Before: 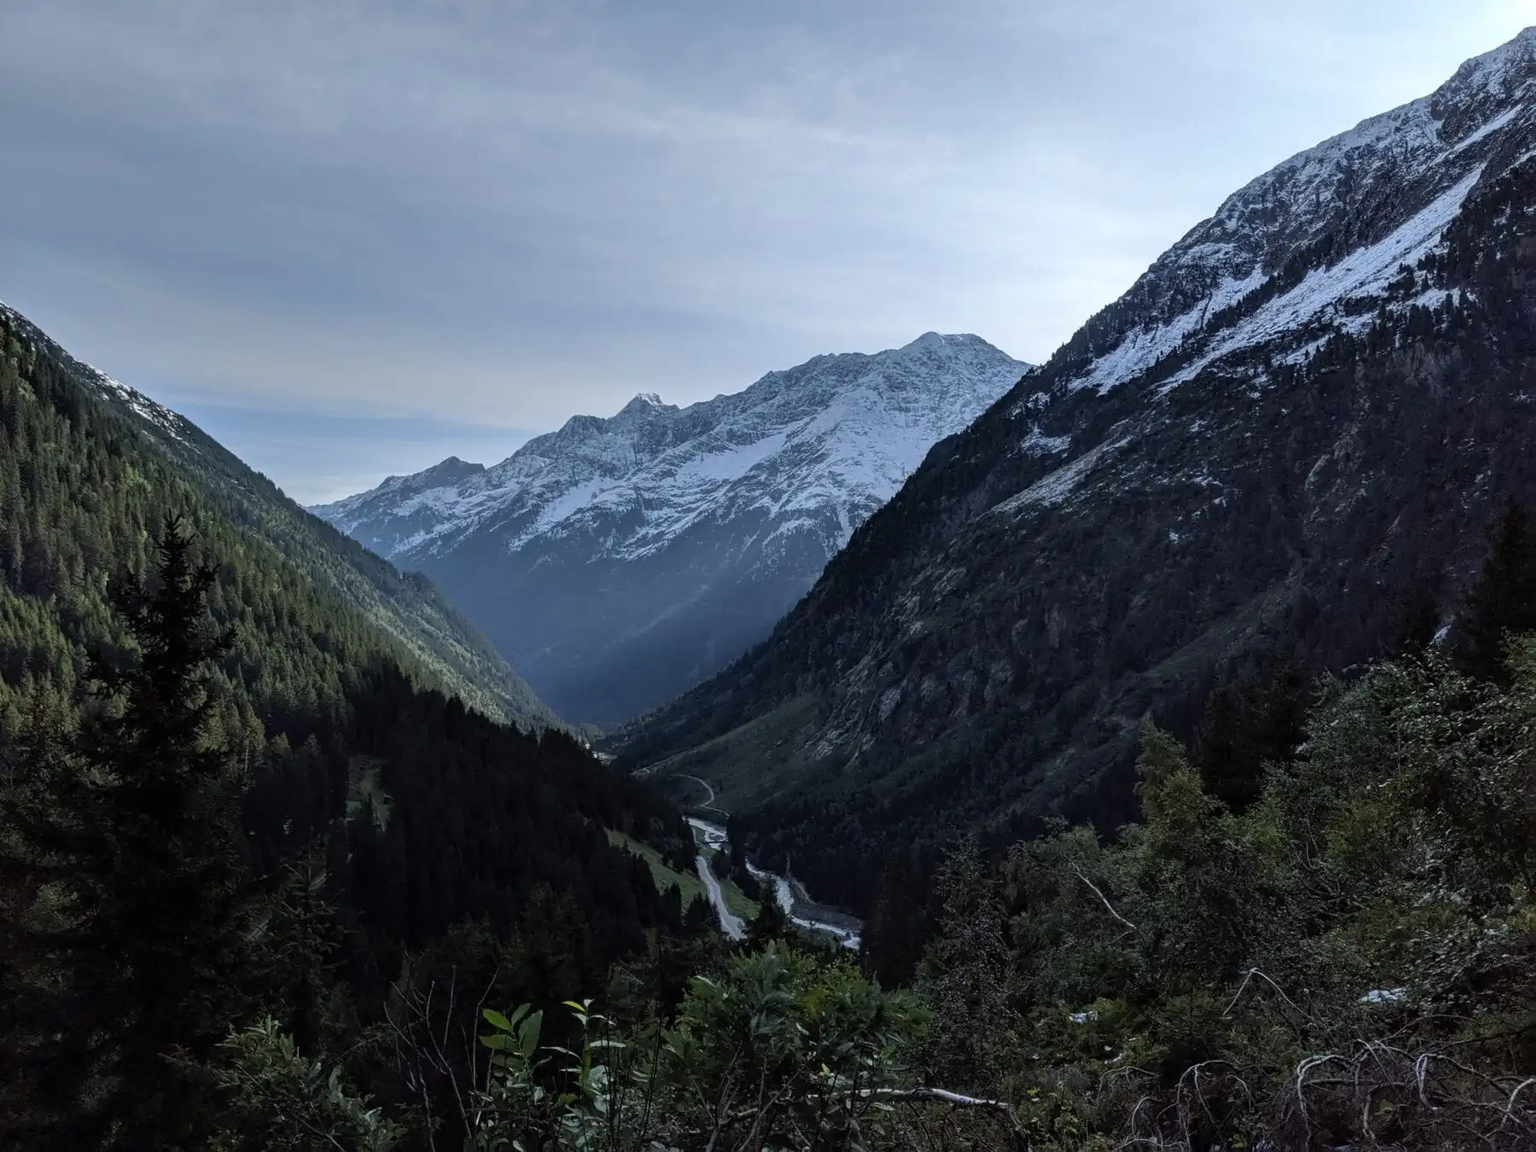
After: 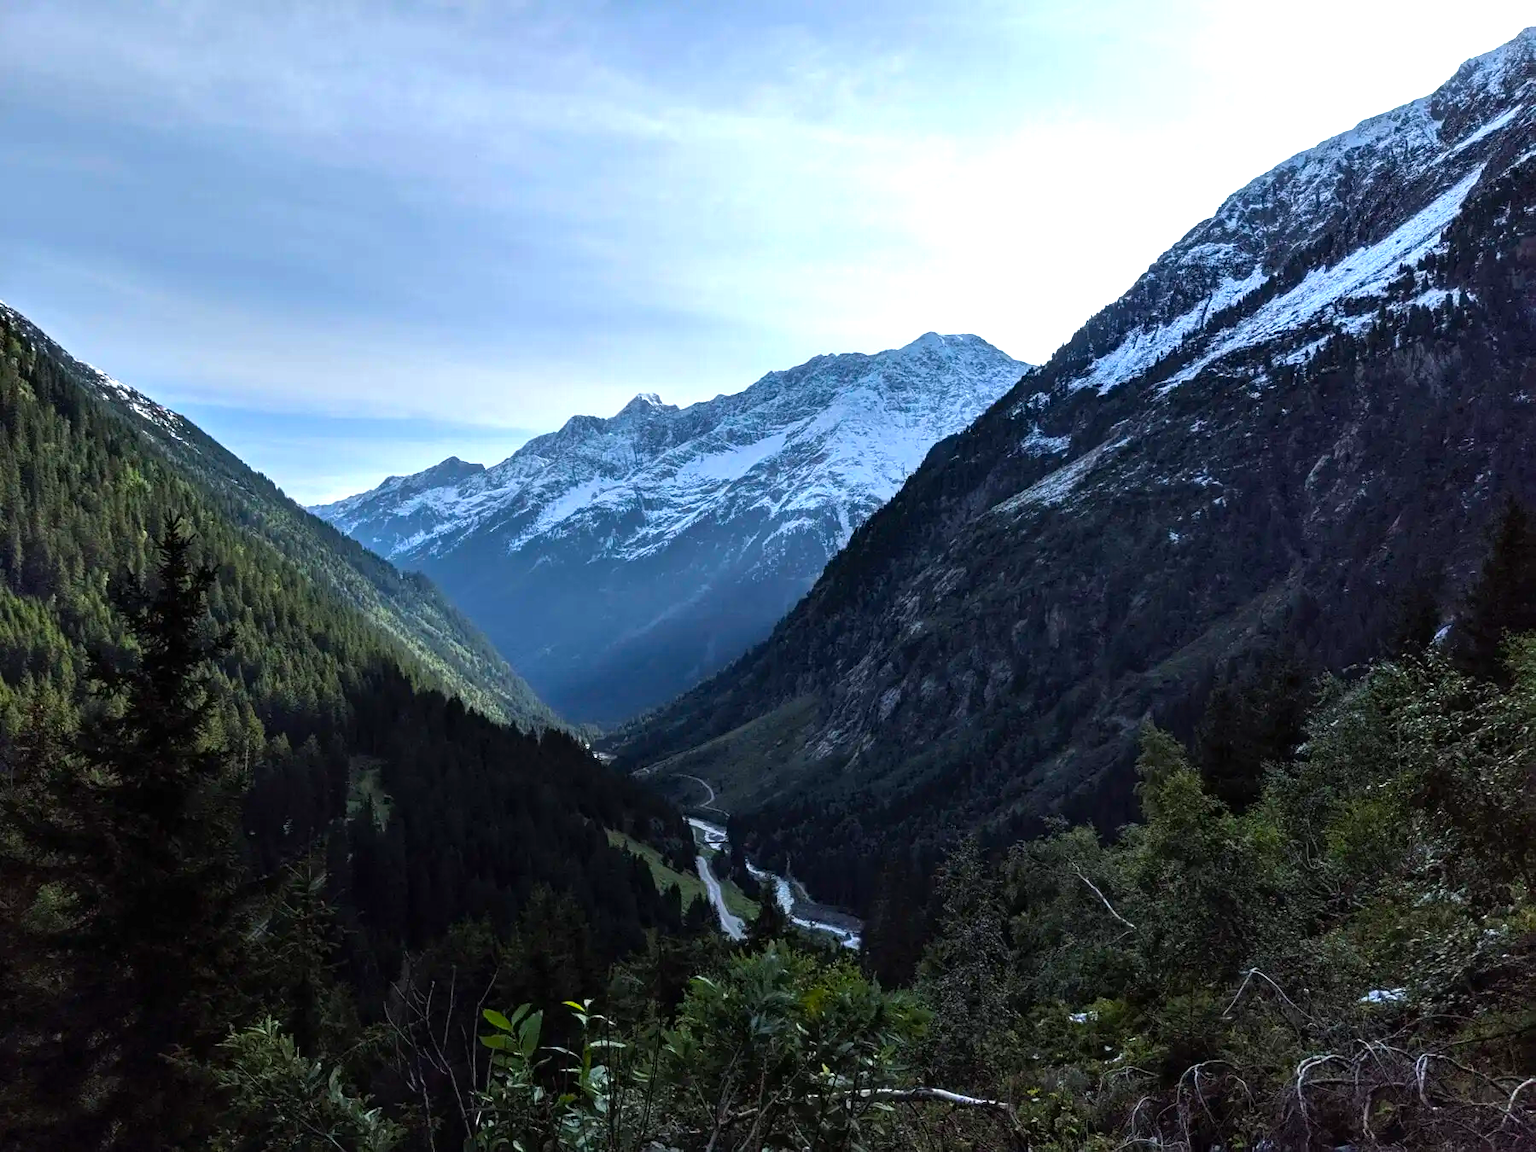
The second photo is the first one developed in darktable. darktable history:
color balance rgb: linear chroma grading › shadows 10.692%, linear chroma grading › highlights 9.648%, linear chroma grading › global chroma 15.383%, linear chroma grading › mid-tones 14.81%, perceptual saturation grading › global saturation 10.525%, perceptual brilliance grading › global brilliance 11.656%, perceptual brilliance grading › highlights 15.083%, global vibrance 3.636%
